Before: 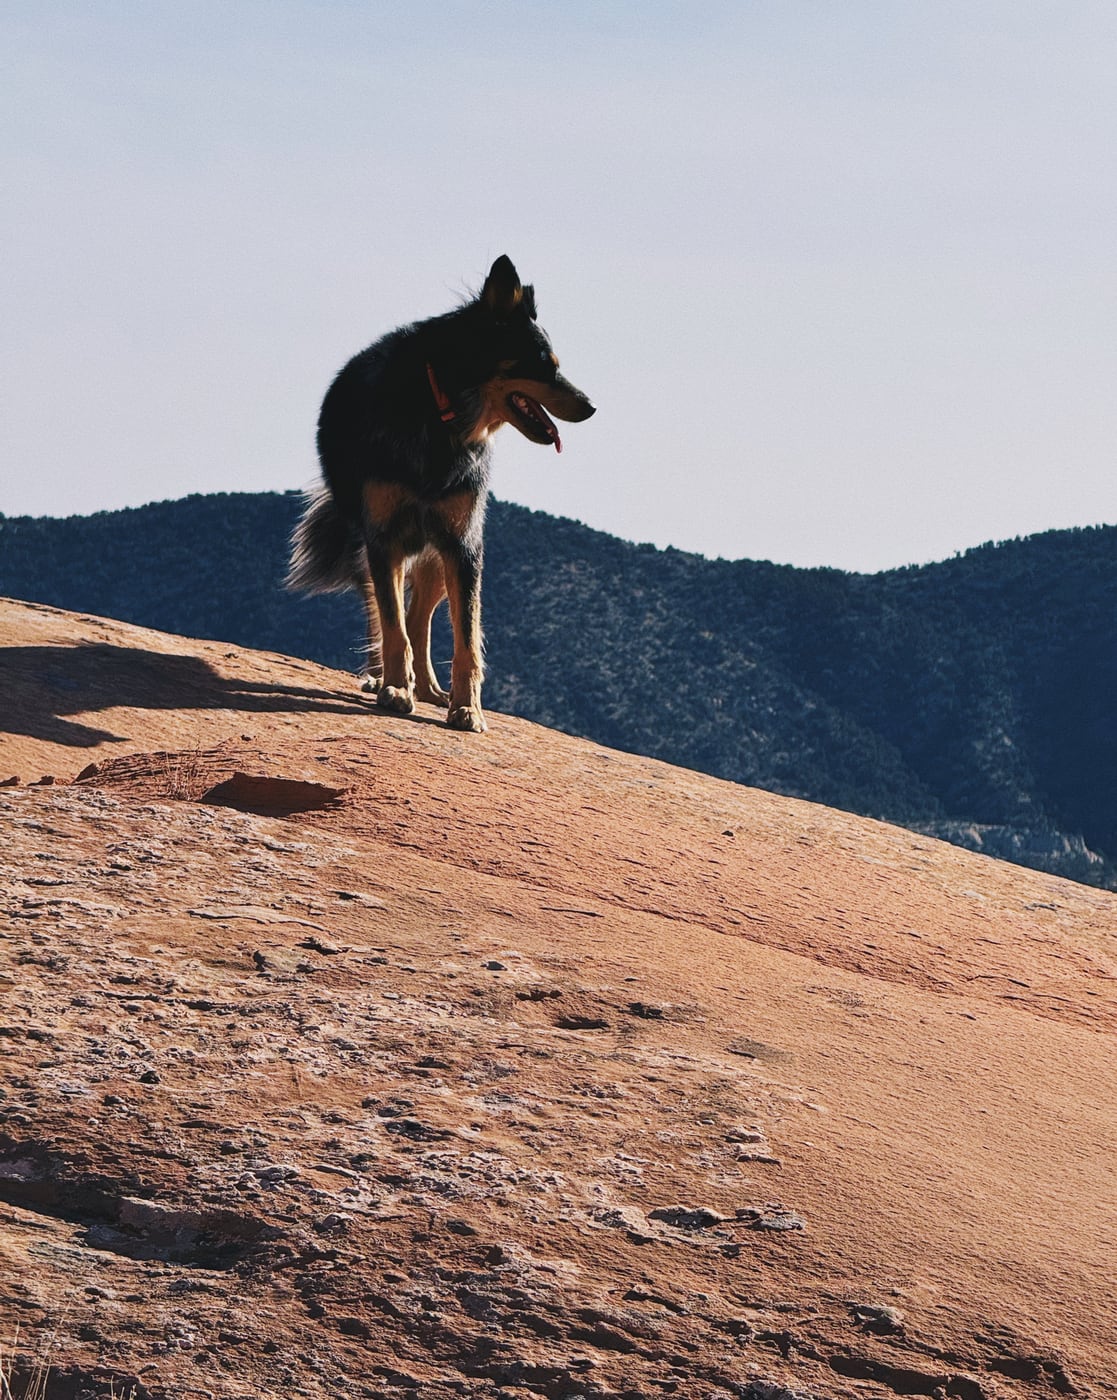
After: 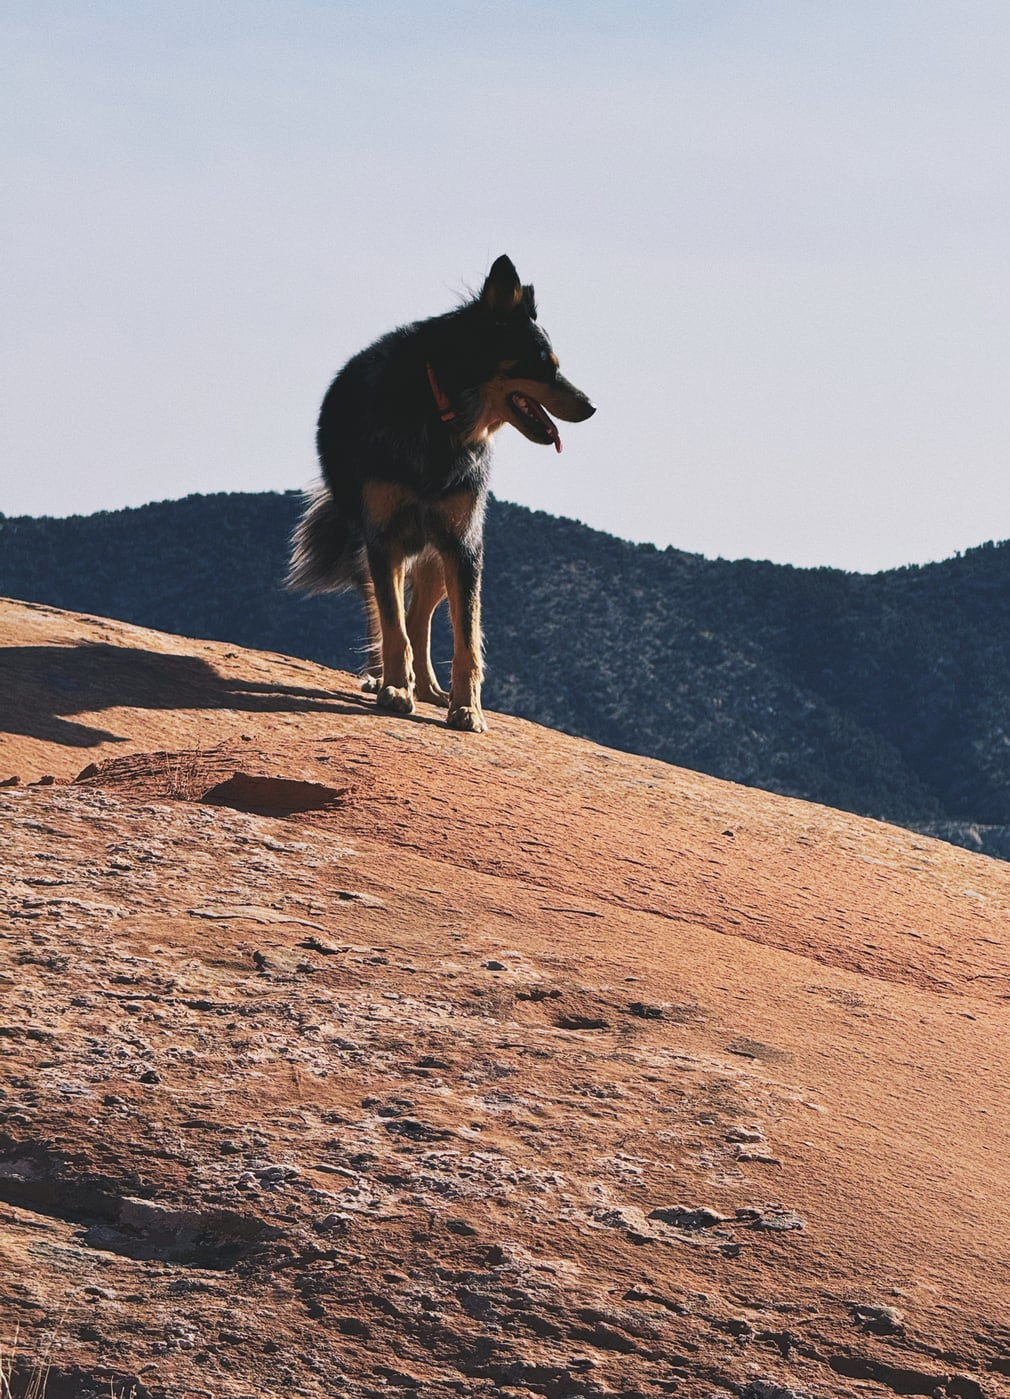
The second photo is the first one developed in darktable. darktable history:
crop: right 9.509%, bottom 0.031%
tone curve: curves: ch0 [(0, 0) (0.003, 0.013) (0.011, 0.02) (0.025, 0.037) (0.044, 0.068) (0.069, 0.108) (0.1, 0.138) (0.136, 0.168) (0.177, 0.203) (0.224, 0.241) (0.277, 0.281) (0.335, 0.328) (0.399, 0.382) (0.468, 0.448) (0.543, 0.519) (0.623, 0.603) (0.709, 0.705) (0.801, 0.808) (0.898, 0.903) (1, 1)], preserve colors none
